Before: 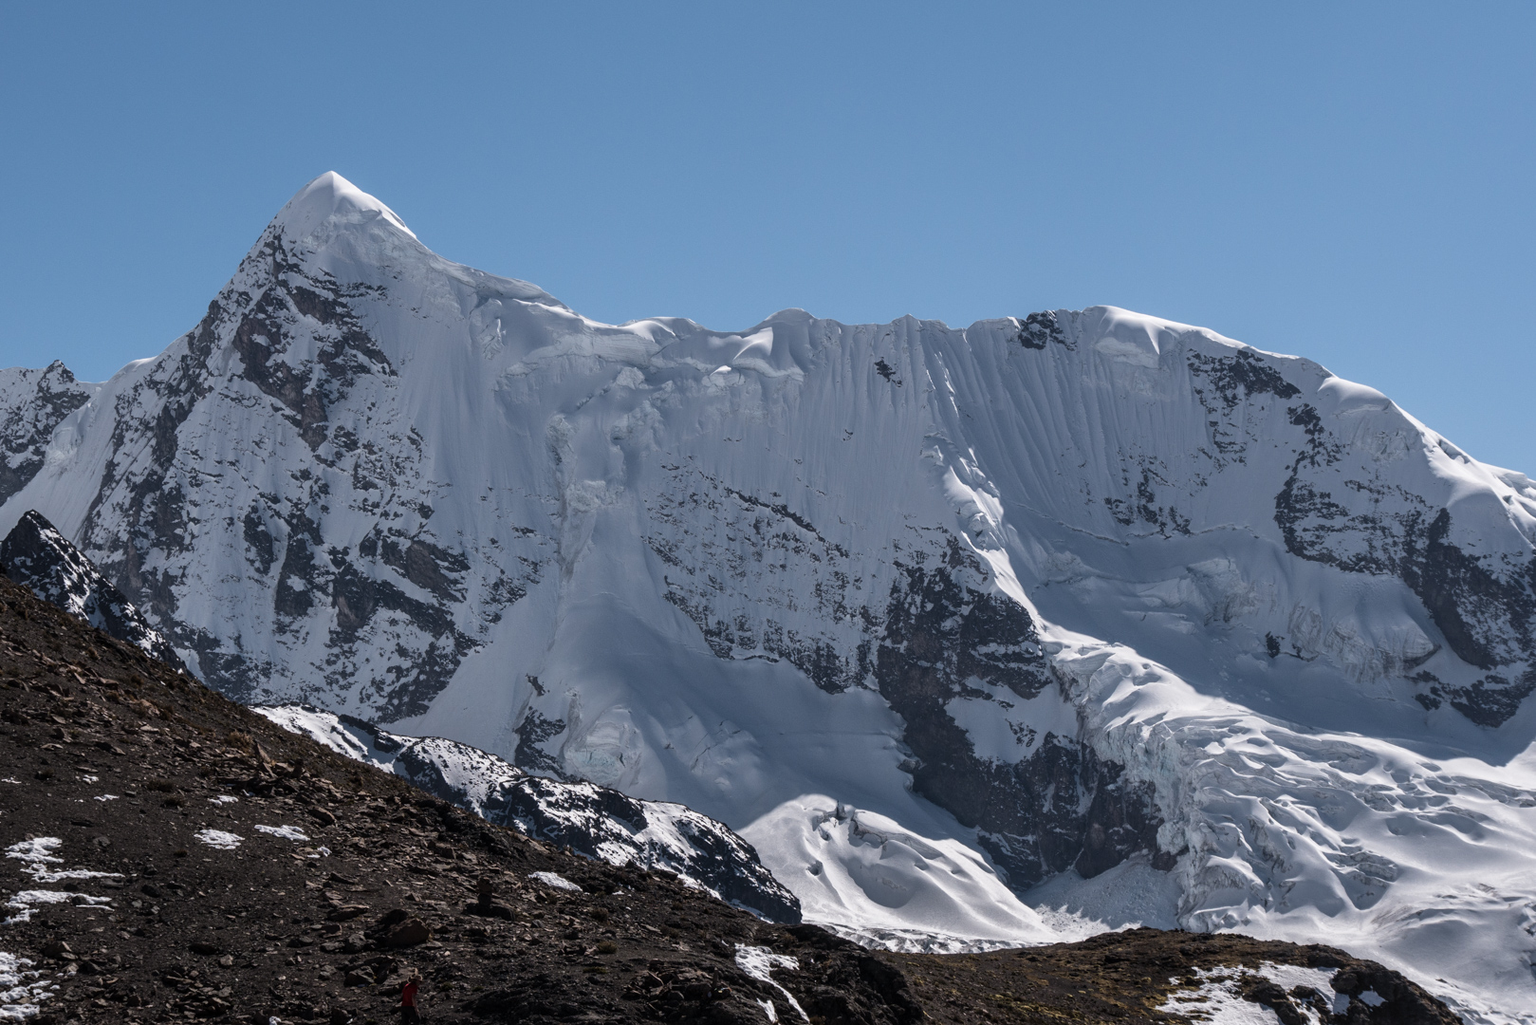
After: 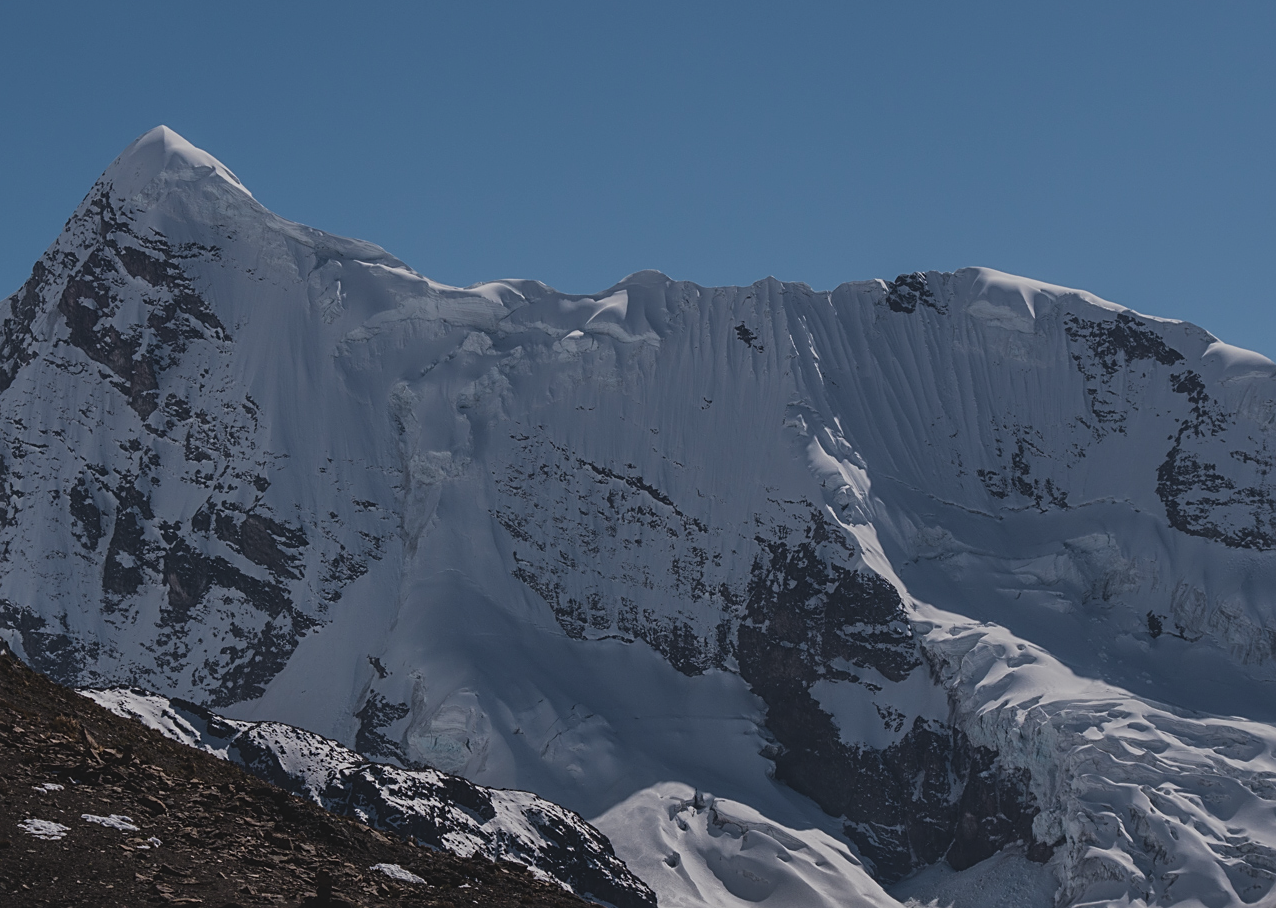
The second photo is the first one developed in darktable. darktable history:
crop: left 11.575%, top 5.158%, right 9.599%, bottom 10.723%
exposure: black level correction -0.017, exposure -1.016 EV, compensate highlight preservation false
sharpen: on, module defaults
velvia: on, module defaults
